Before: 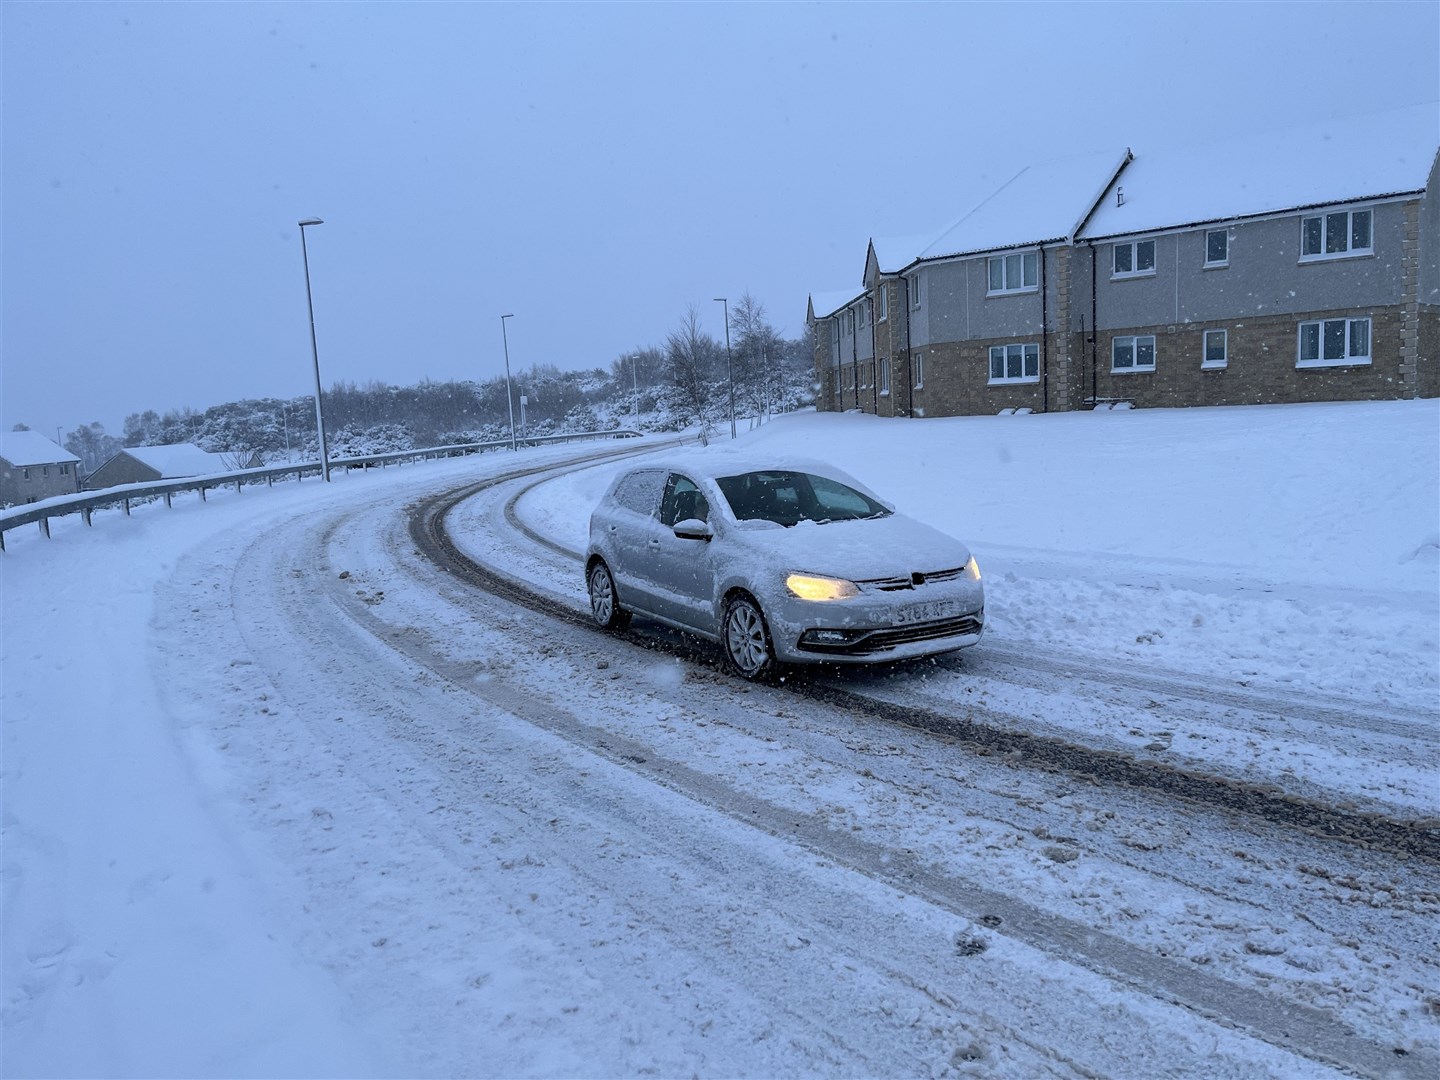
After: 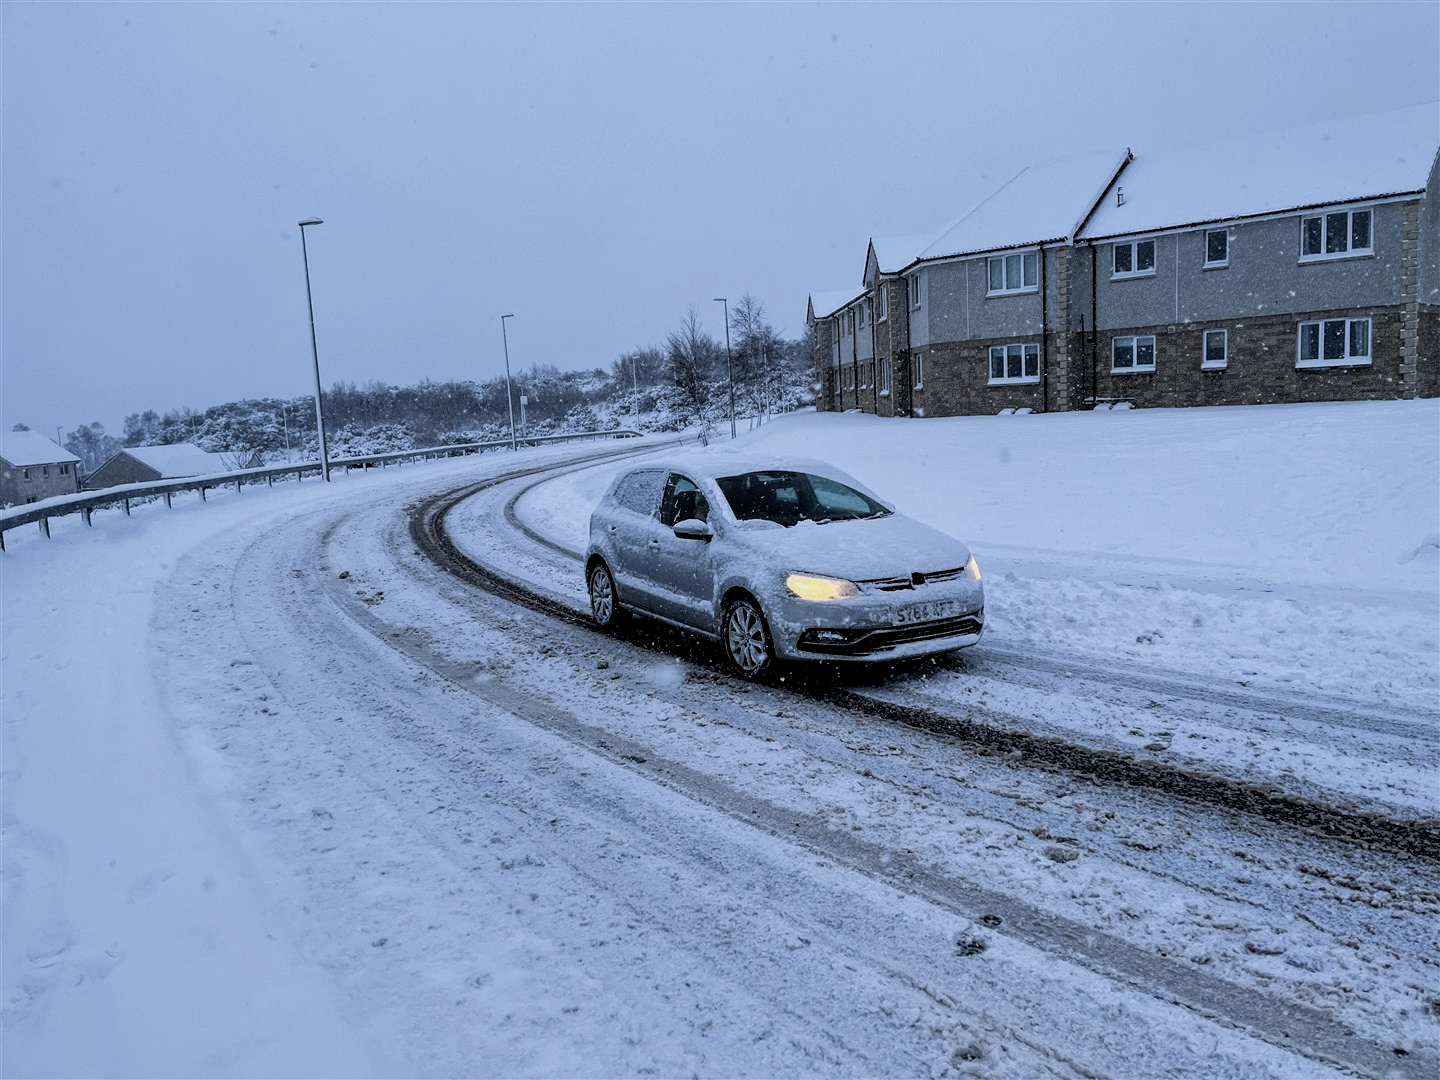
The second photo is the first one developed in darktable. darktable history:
filmic rgb: black relative exposure -5 EV, hardness 2.88, contrast 1.3, highlights saturation mix -30%
local contrast: highlights 99%, shadows 86%, detail 160%, midtone range 0.2
